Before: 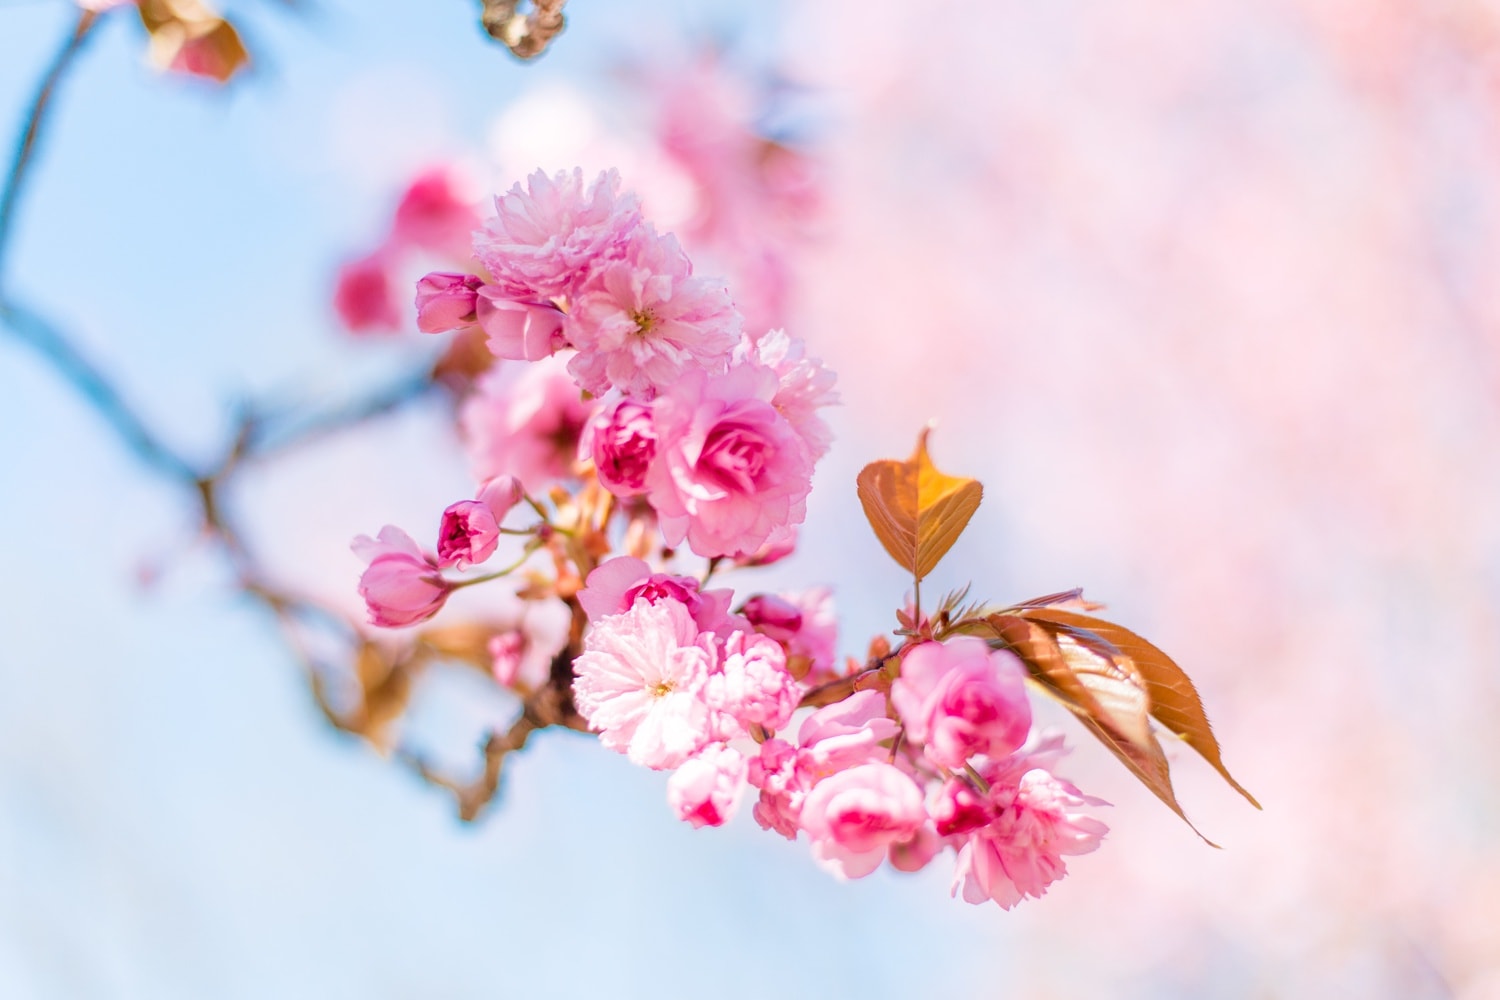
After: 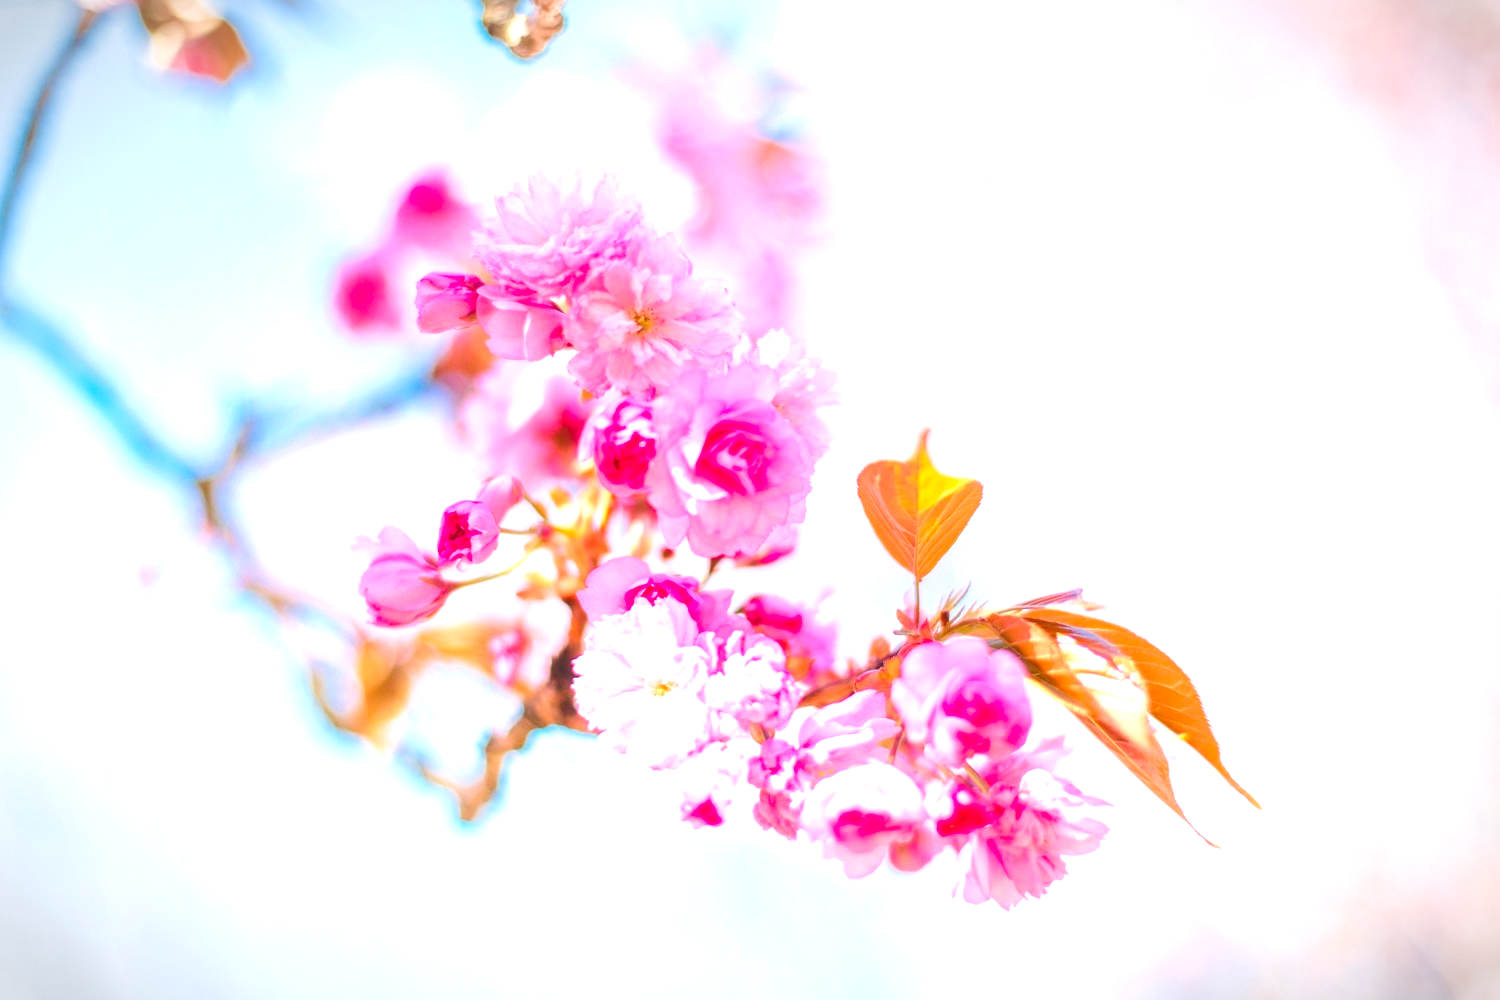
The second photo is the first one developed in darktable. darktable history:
color zones: curves: ch0 [(0, 0.613) (0.01, 0.613) (0.245, 0.448) (0.498, 0.529) (0.642, 0.665) (0.879, 0.777) (0.99, 0.613)]; ch1 [(0, 0) (0.143, 0) (0.286, 0) (0.429, 0) (0.571, 0) (0.714, 0) (0.857, 0)], mix -121.96%
local contrast: highlights 68%, shadows 68%, detail 82%, midtone range 0.325
vignetting: fall-off start 87%, automatic ratio true
exposure: black level correction 0, exposure 0.9 EV, compensate highlight preservation false
